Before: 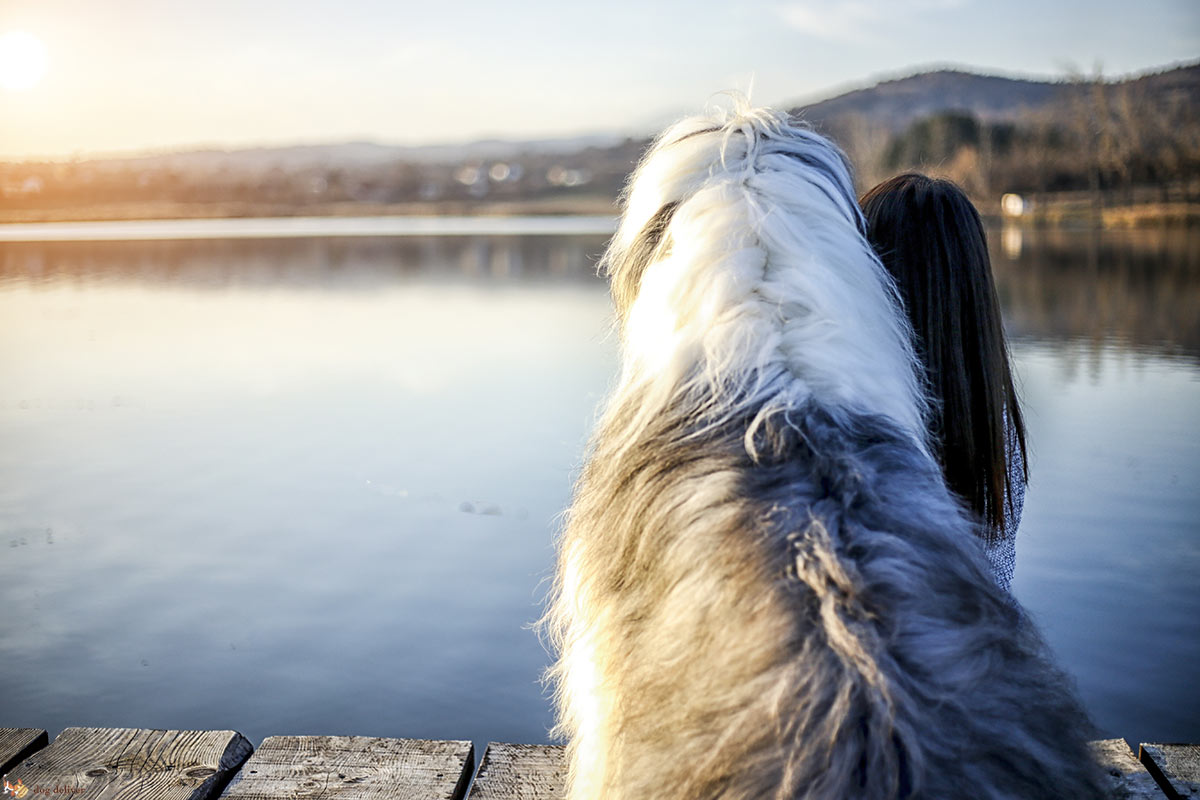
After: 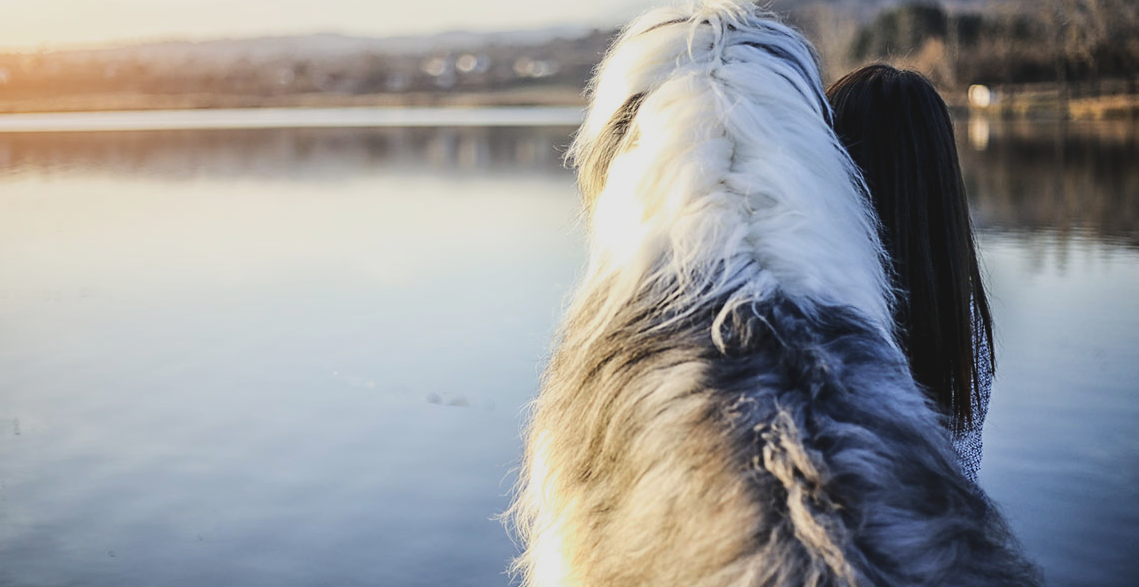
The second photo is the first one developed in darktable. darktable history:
crop and rotate: left 2.764%, top 13.733%, right 2.279%, bottom 12.864%
exposure: black level correction -0.016, exposure -1.021 EV, compensate highlight preservation false
base curve: curves: ch0 [(0, 0) (0.028, 0.03) (0.121, 0.232) (0.46, 0.748) (0.859, 0.968) (1, 1)]
